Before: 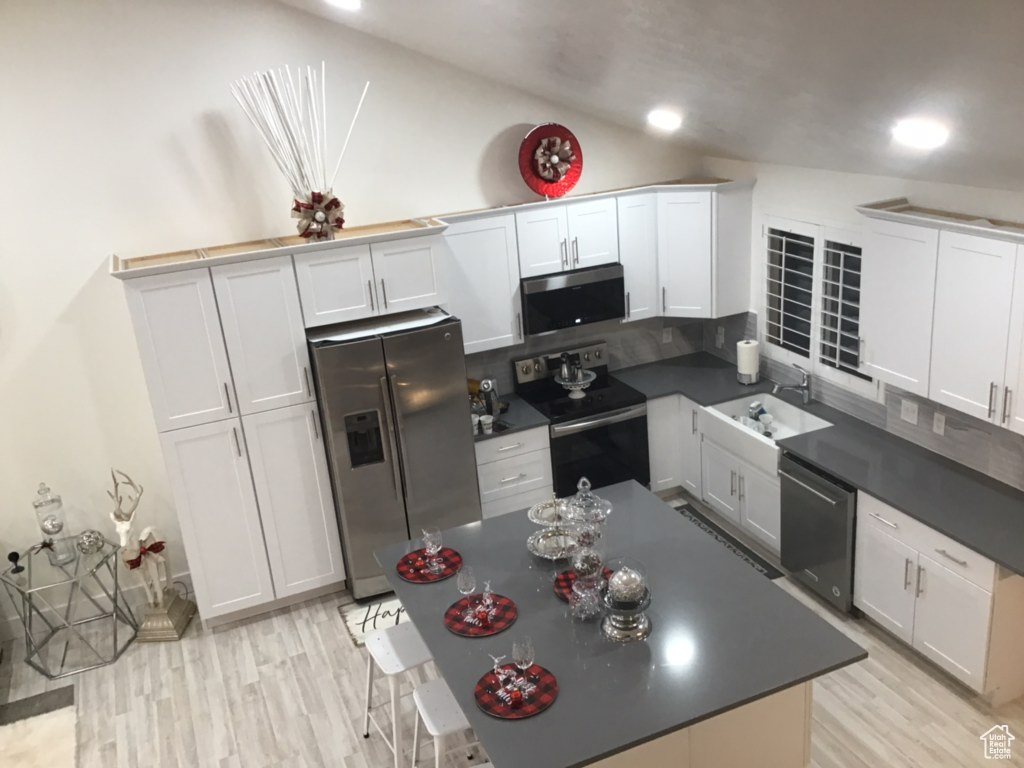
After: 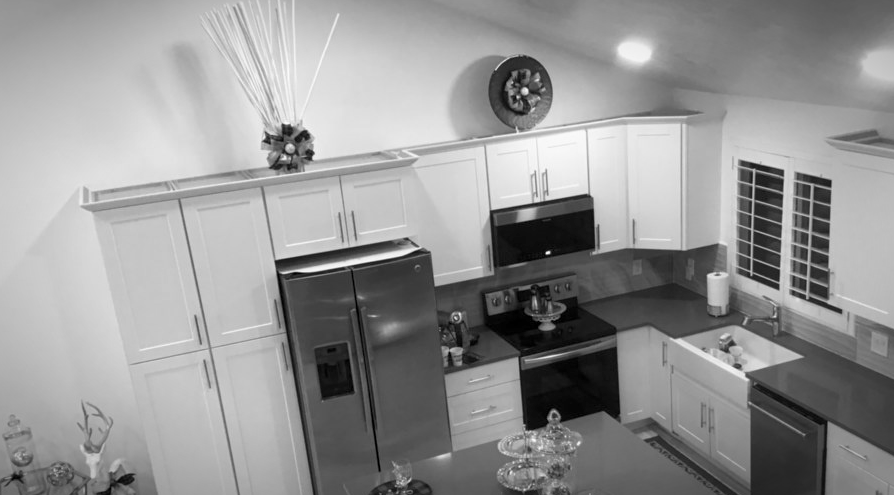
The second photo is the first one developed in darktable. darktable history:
vignetting: automatic ratio true
crop: left 3.015%, top 8.969%, right 9.647%, bottom 26.457%
exposure: black level correction 0.005, exposure 0.014 EV, compensate highlight preservation false
monochrome: a 32, b 64, size 2.3
